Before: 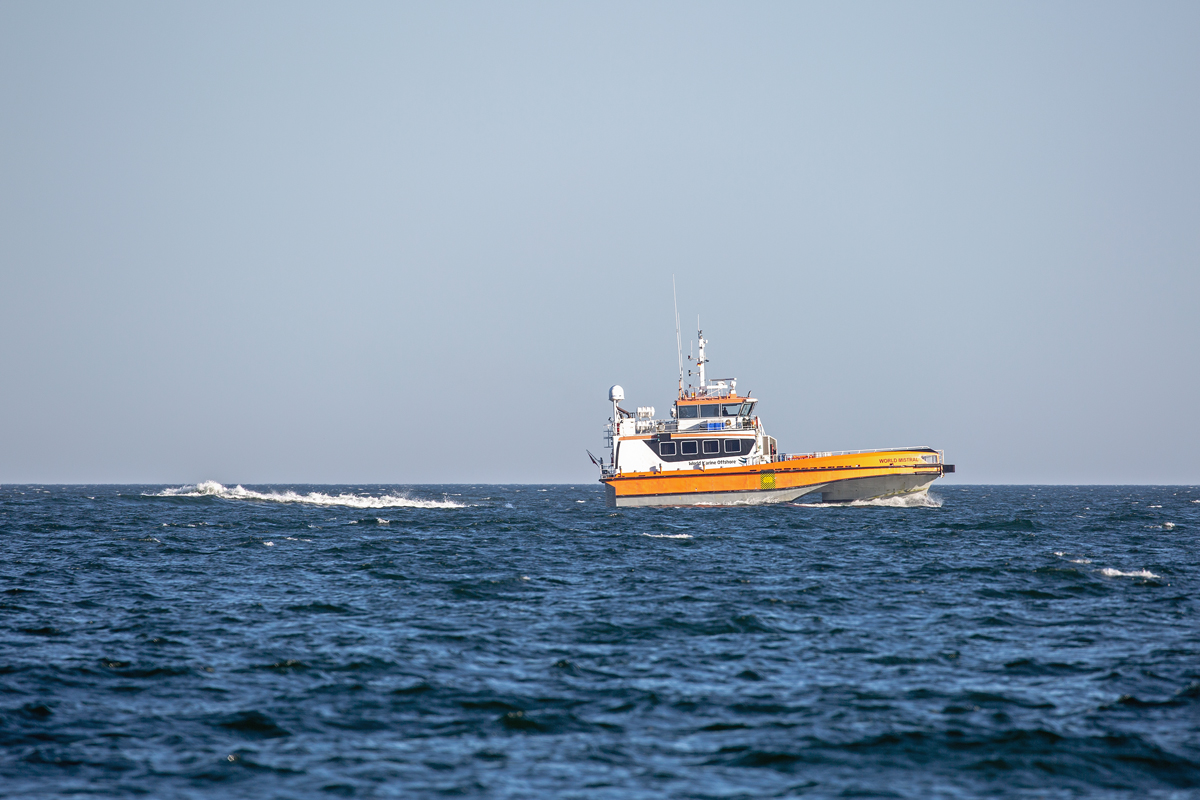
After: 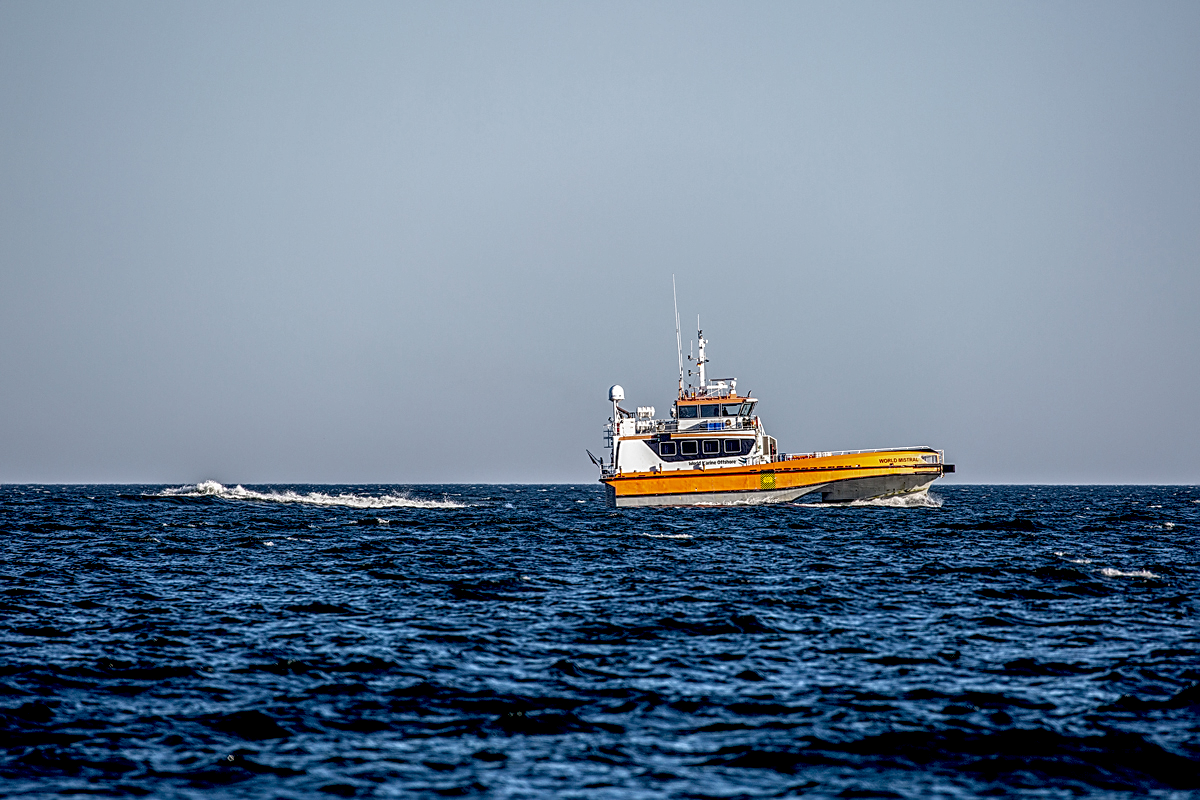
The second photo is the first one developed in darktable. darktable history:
local contrast: highlights 13%, shadows 40%, detail 184%, midtone range 0.464
exposure: black level correction 0.045, exposure -0.228 EV, compensate exposure bias true, compensate highlight preservation false
sharpen: on, module defaults
